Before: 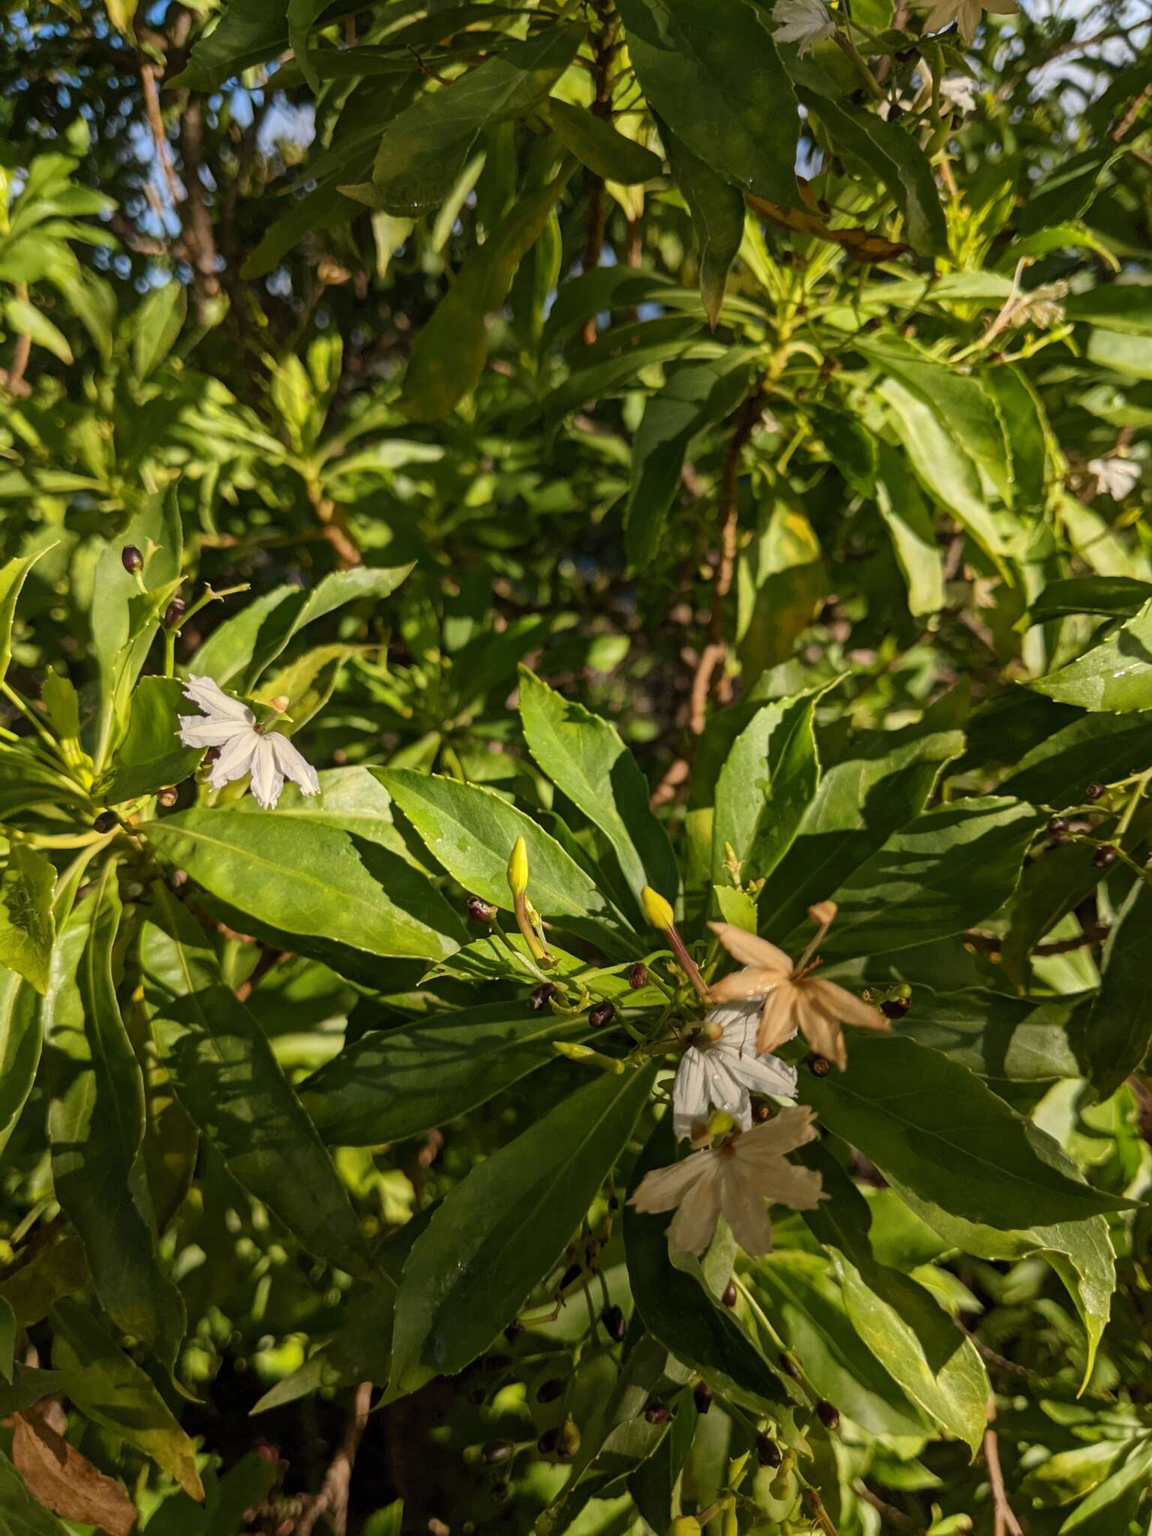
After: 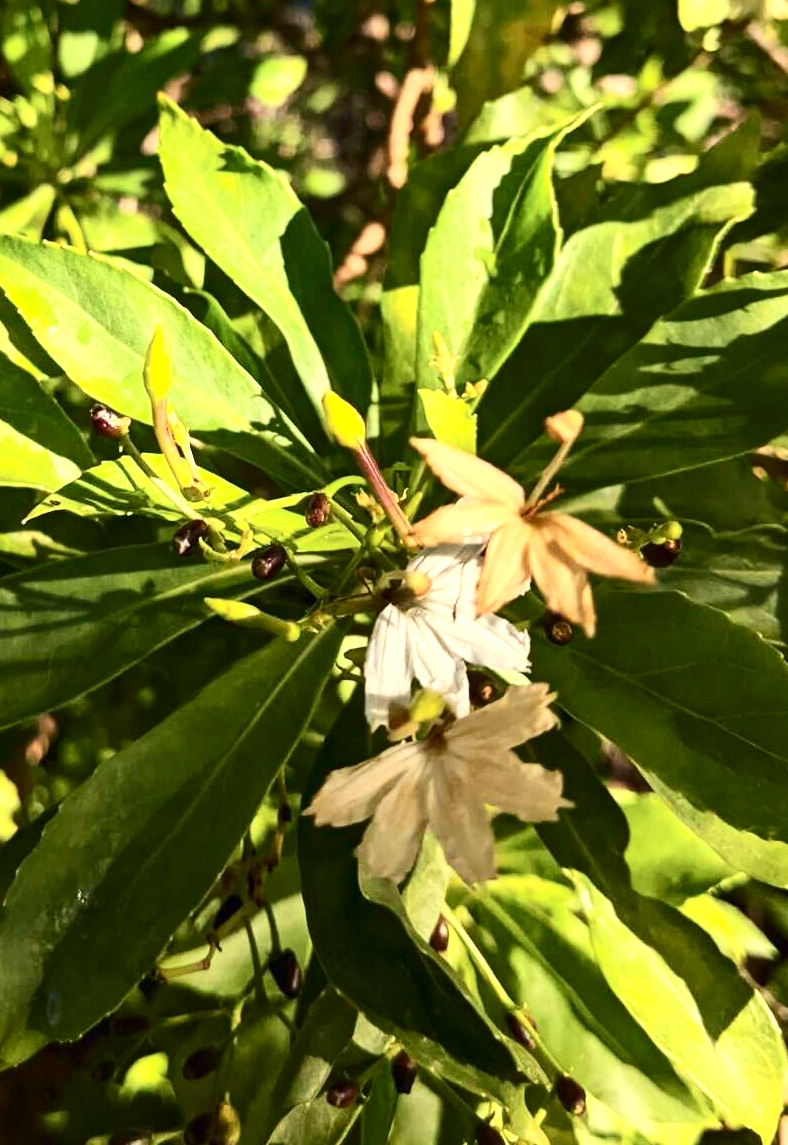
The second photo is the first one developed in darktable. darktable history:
crop: left 34.745%, top 38.654%, right 13.891%, bottom 5.414%
exposure: black level correction 0, exposure 1.39 EV, compensate exposure bias true, compensate highlight preservation false
contrast brightness saturation: contrast 0.294
